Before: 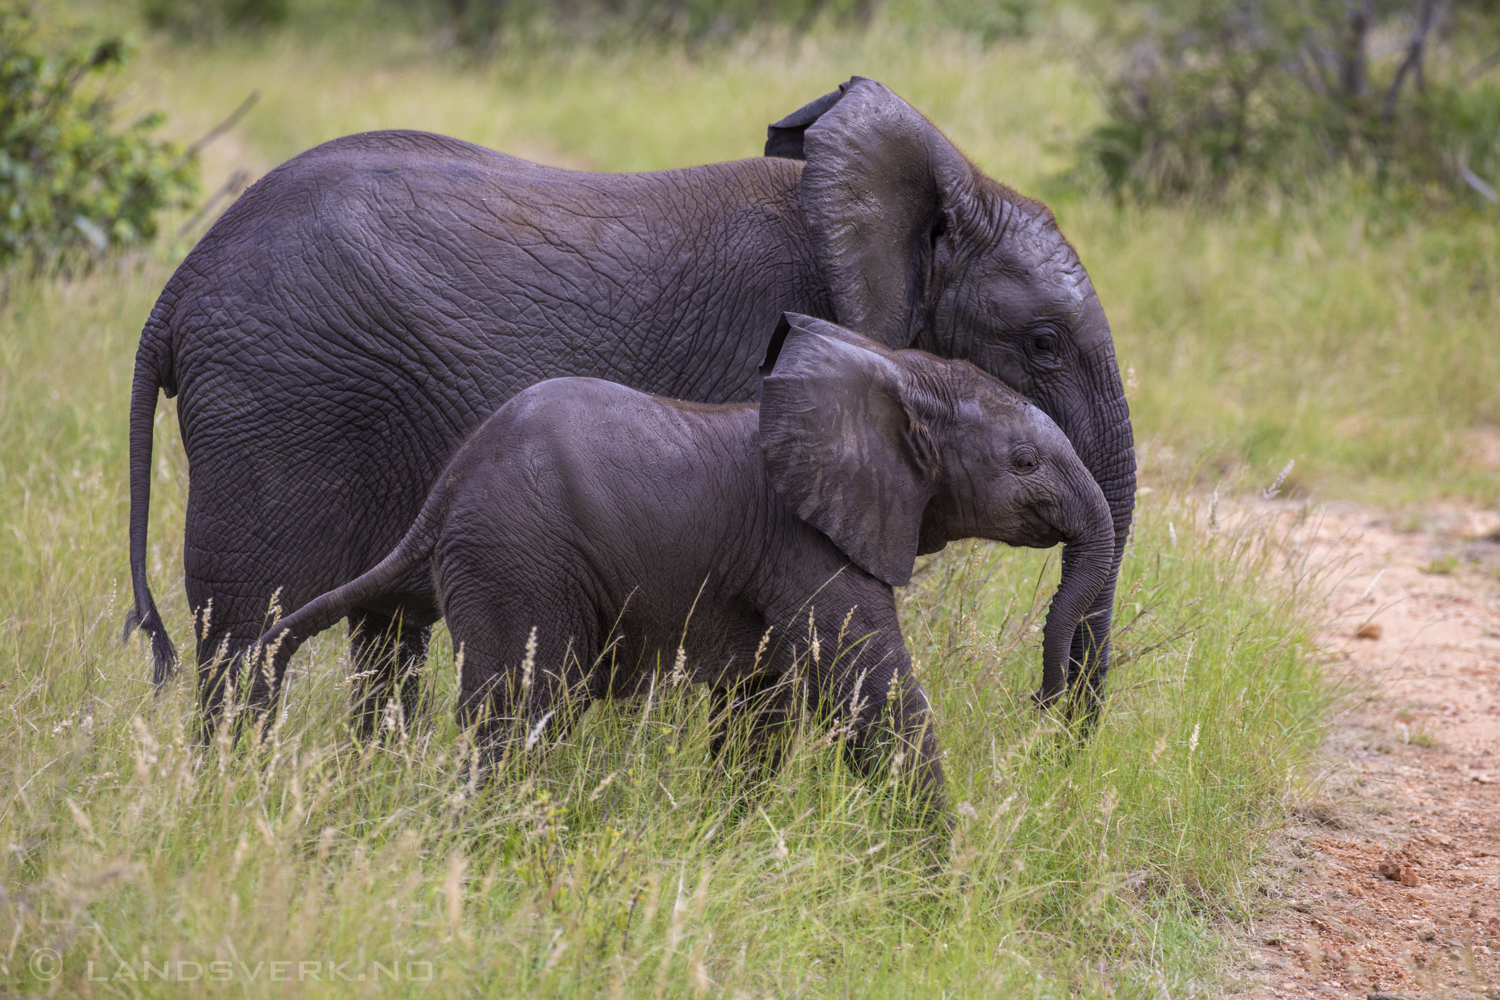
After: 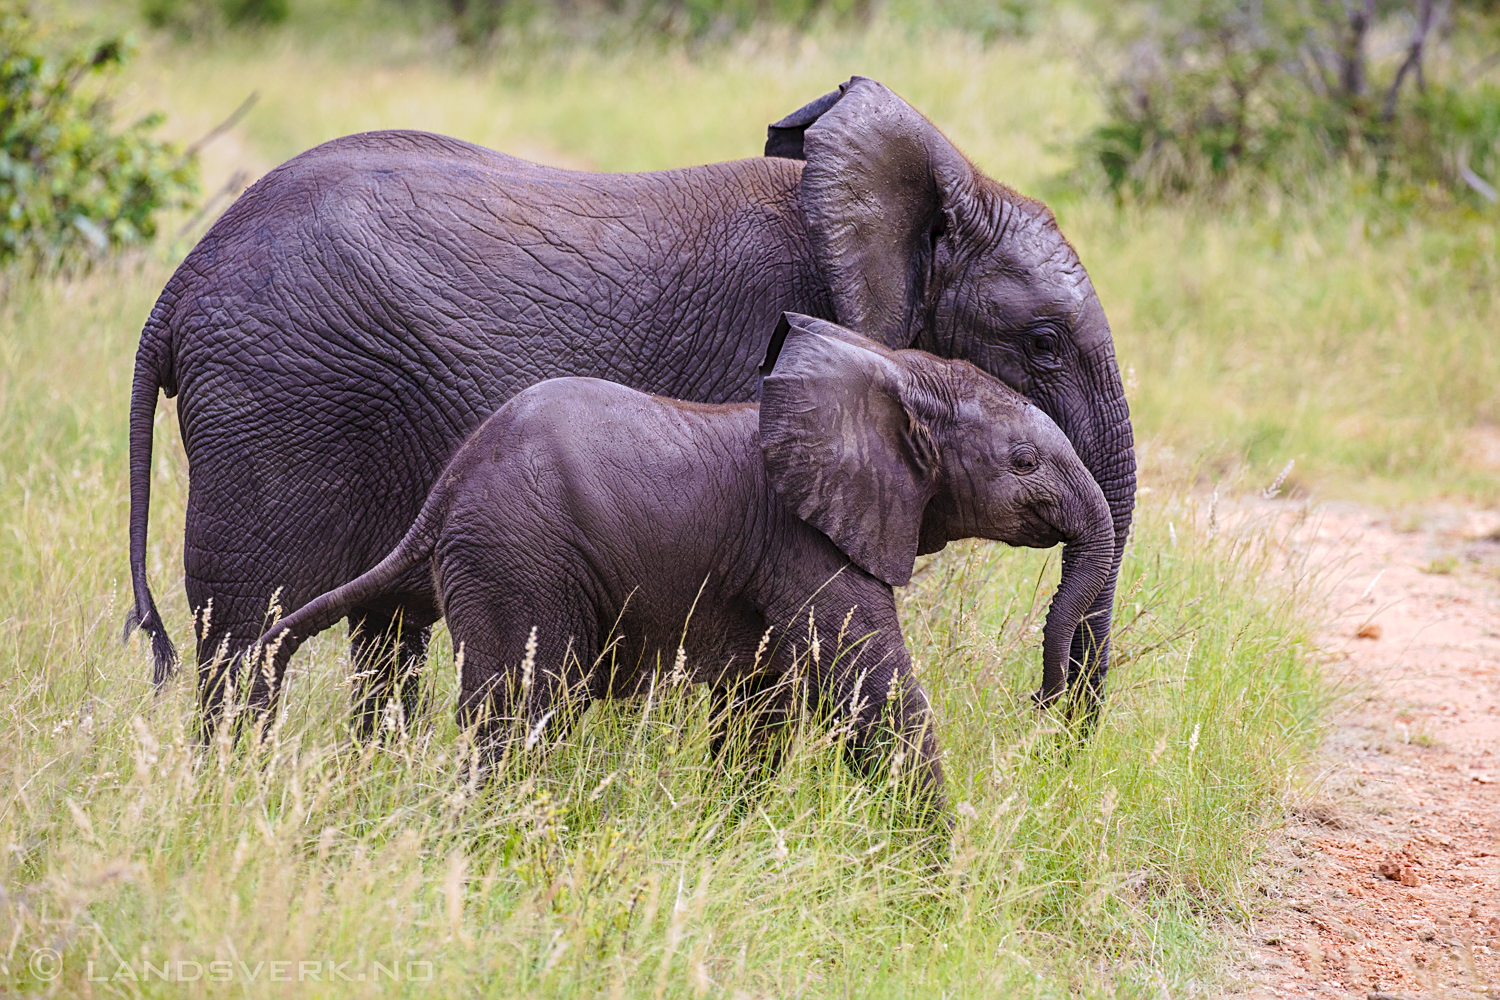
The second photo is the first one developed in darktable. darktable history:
tone curve: curves: ch0 [(0, 0) (0.003, 0.031) (0.011, 0.041) (0.025, 0.054) (0.044, 0.06) (0.069, 0.083) (0.1, 0.108) (0.136, 0.135) (0.177, 0.179) (0.224, 0.231) (0.277, 0.294) (0.335, 0.378) (0.399, 0.463) (0.468, 0.552) (0.543, 0.627) (0.623, 0.694) (0.709, 0.776) (0.801, 0.849) (0.898, 0.905) (1, 1)], preserve colors none
sharpen: on, module defaults
exposure: exposure 0.2 EV, compensate highlight preservation false
